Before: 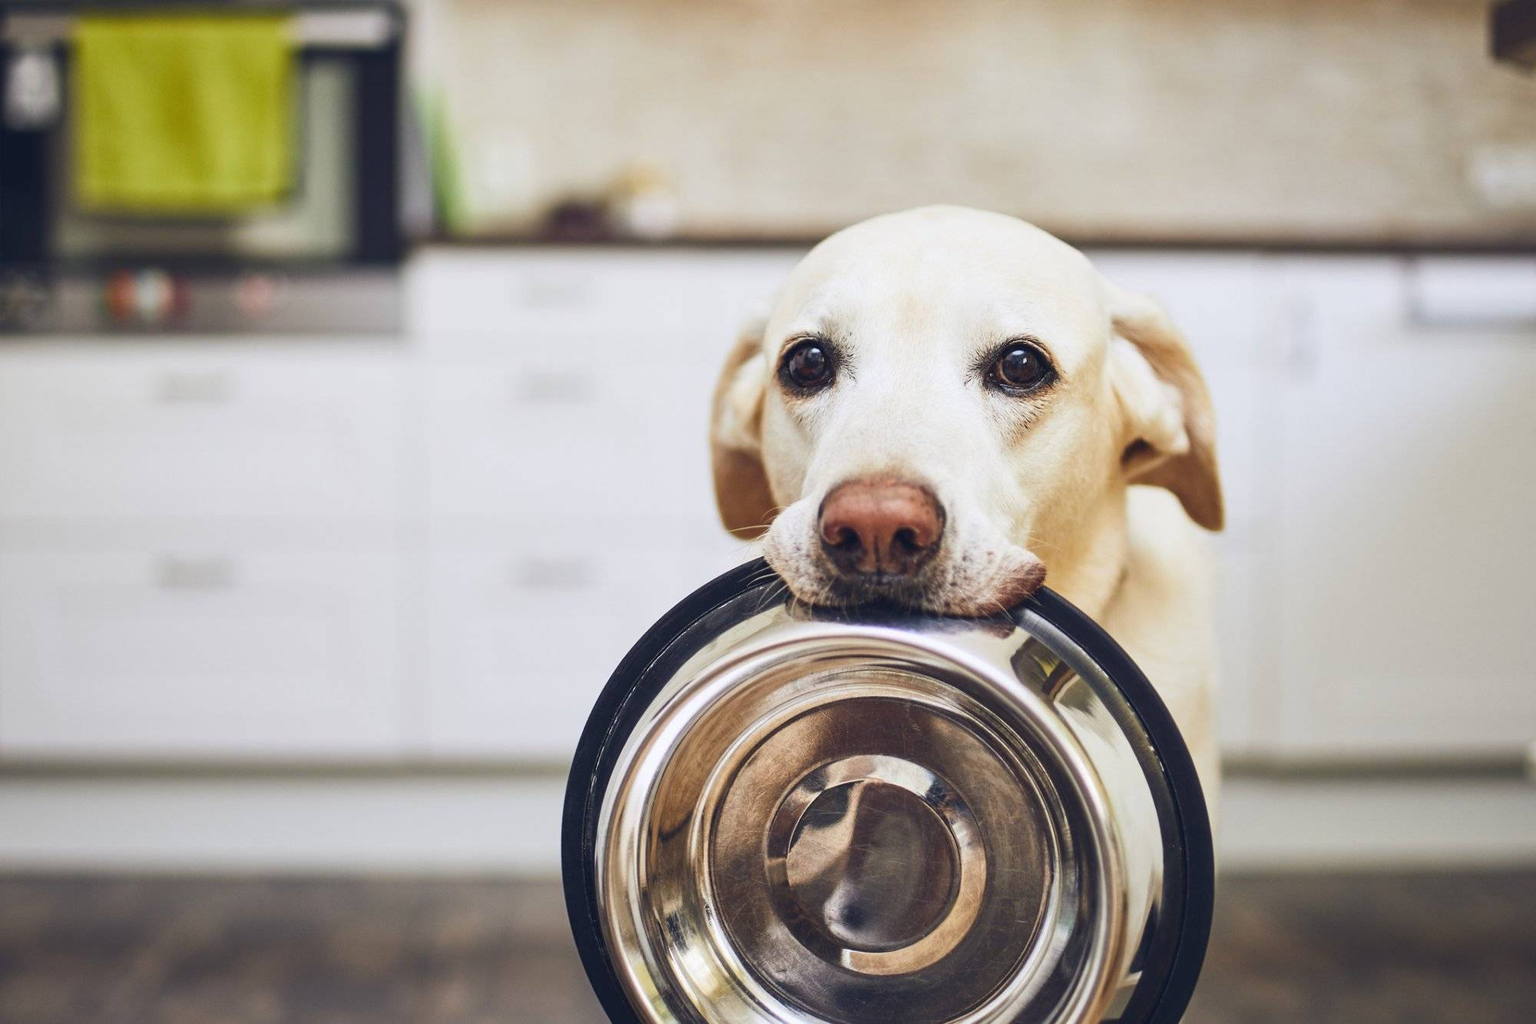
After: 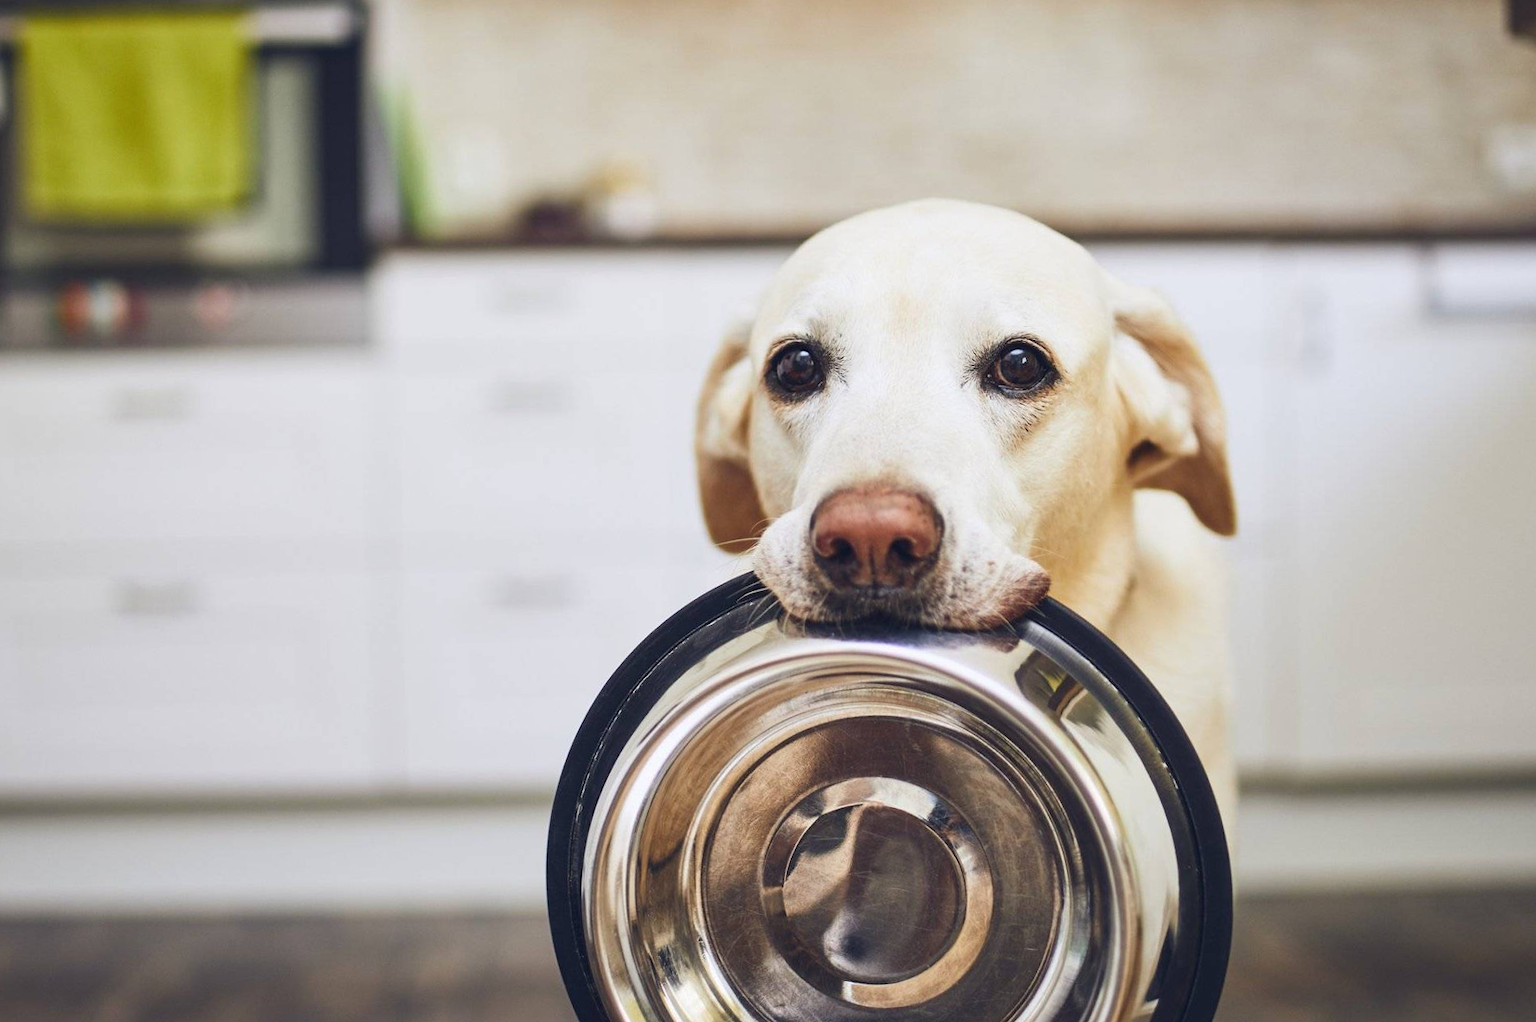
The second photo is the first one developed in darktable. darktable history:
rotate and perspective: rotation -1°, crop left 0.011, crop right 0.989, crop top 0.025, crop bottom 0.975
crop and rotate: left 2.536%, right 1.107%, bottom 2.246%
